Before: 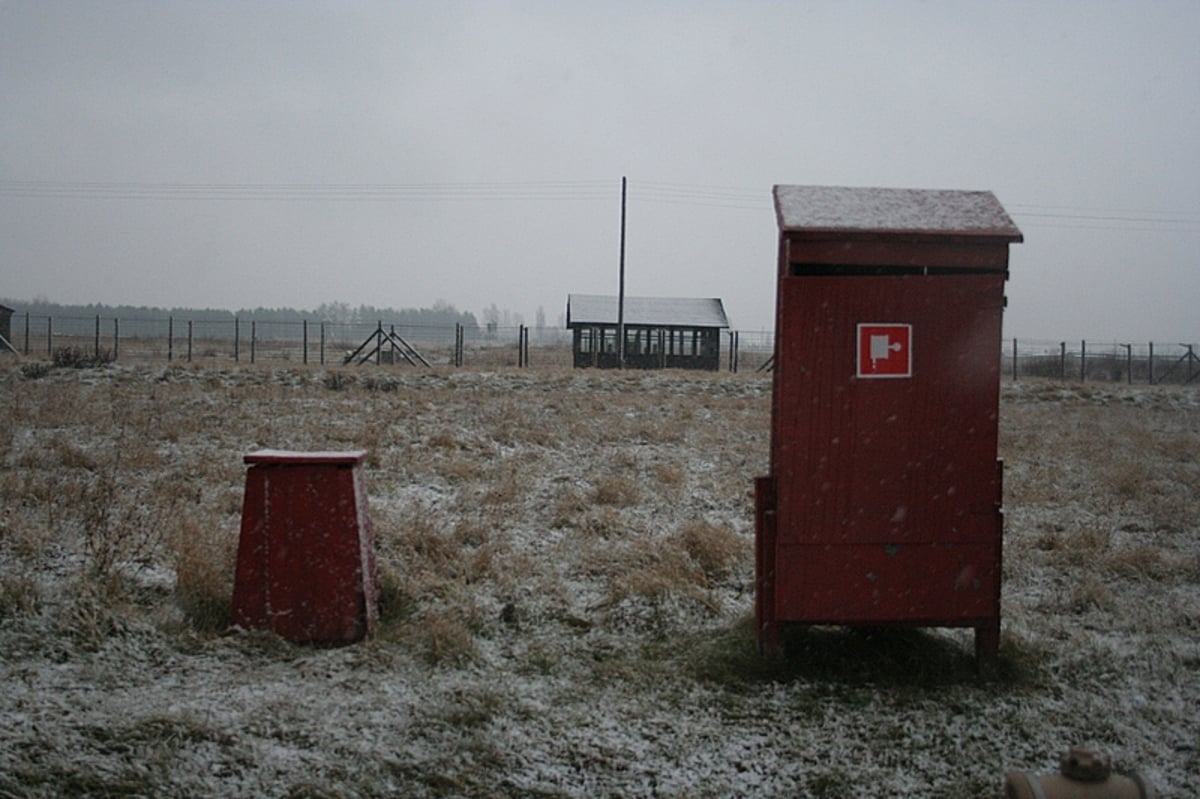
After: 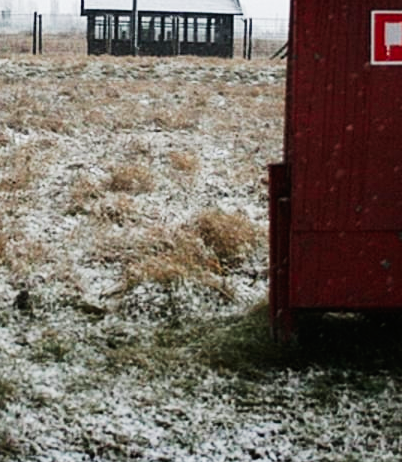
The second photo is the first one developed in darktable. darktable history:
base curve: curves: ch0 [(0, 0) (0.007, 0.004) (0.027, 0.03) (0.046, 0.07) (0.207, 0.54) (0.442, 0.872) (0.673, 0.972) (1, 1)], preserve colors none
crop: left 40.501%, top 39.209%, right 25.963%, bottom 2.897%
